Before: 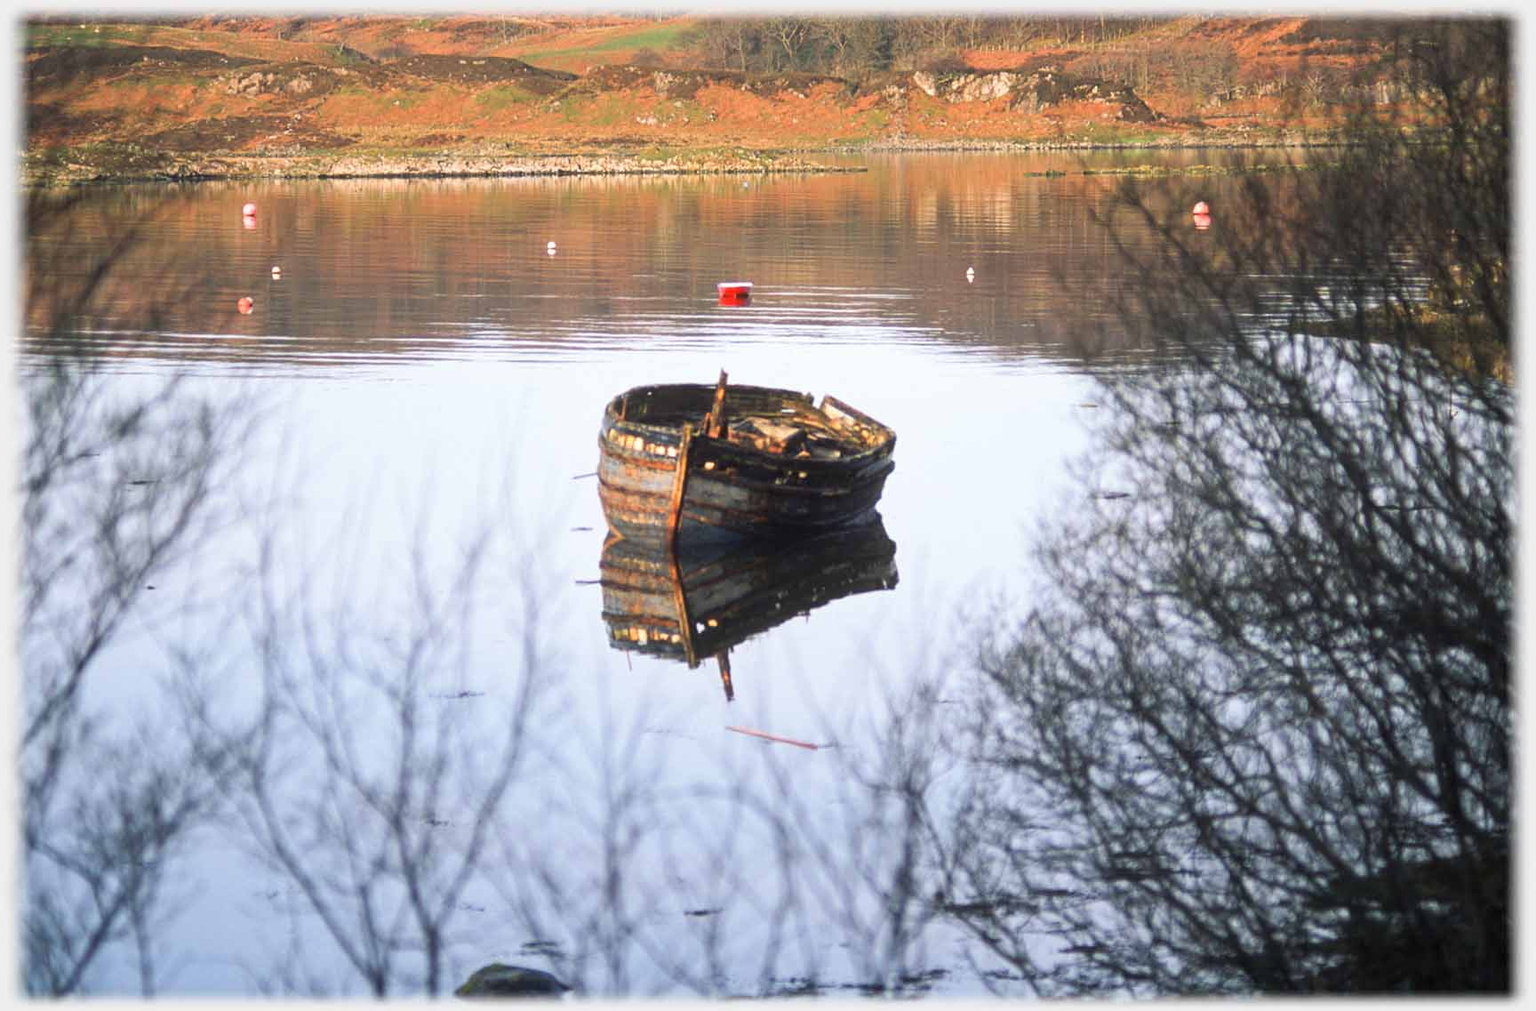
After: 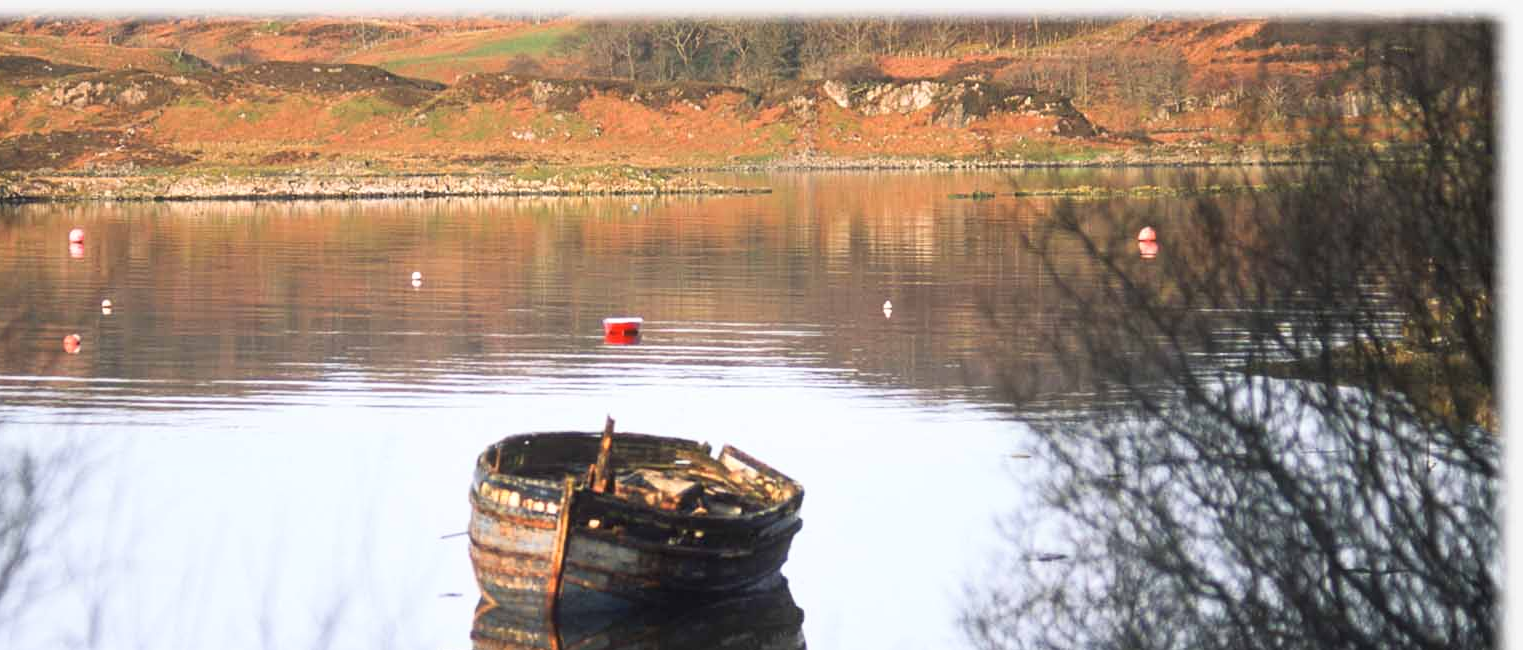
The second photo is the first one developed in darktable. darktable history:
crop and rotate: left 11.812%, bottom 42.776%
shadows and highlights: shadows 0, highlights 40
